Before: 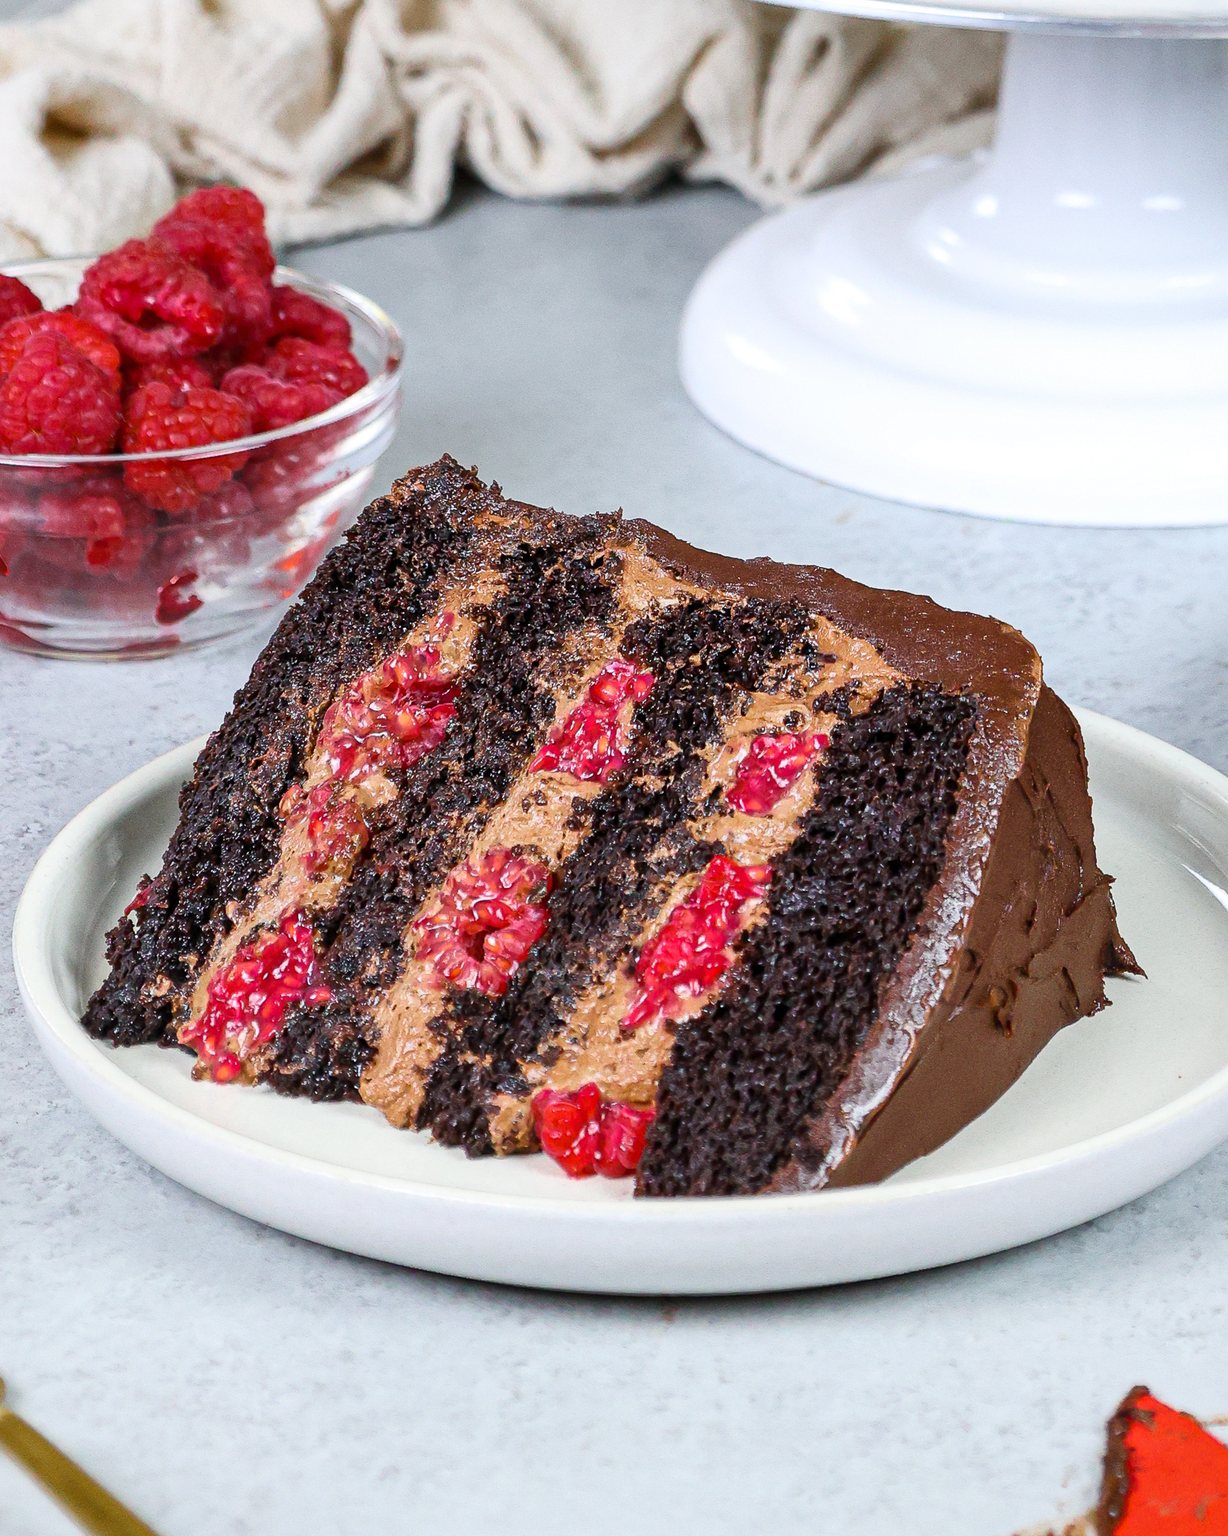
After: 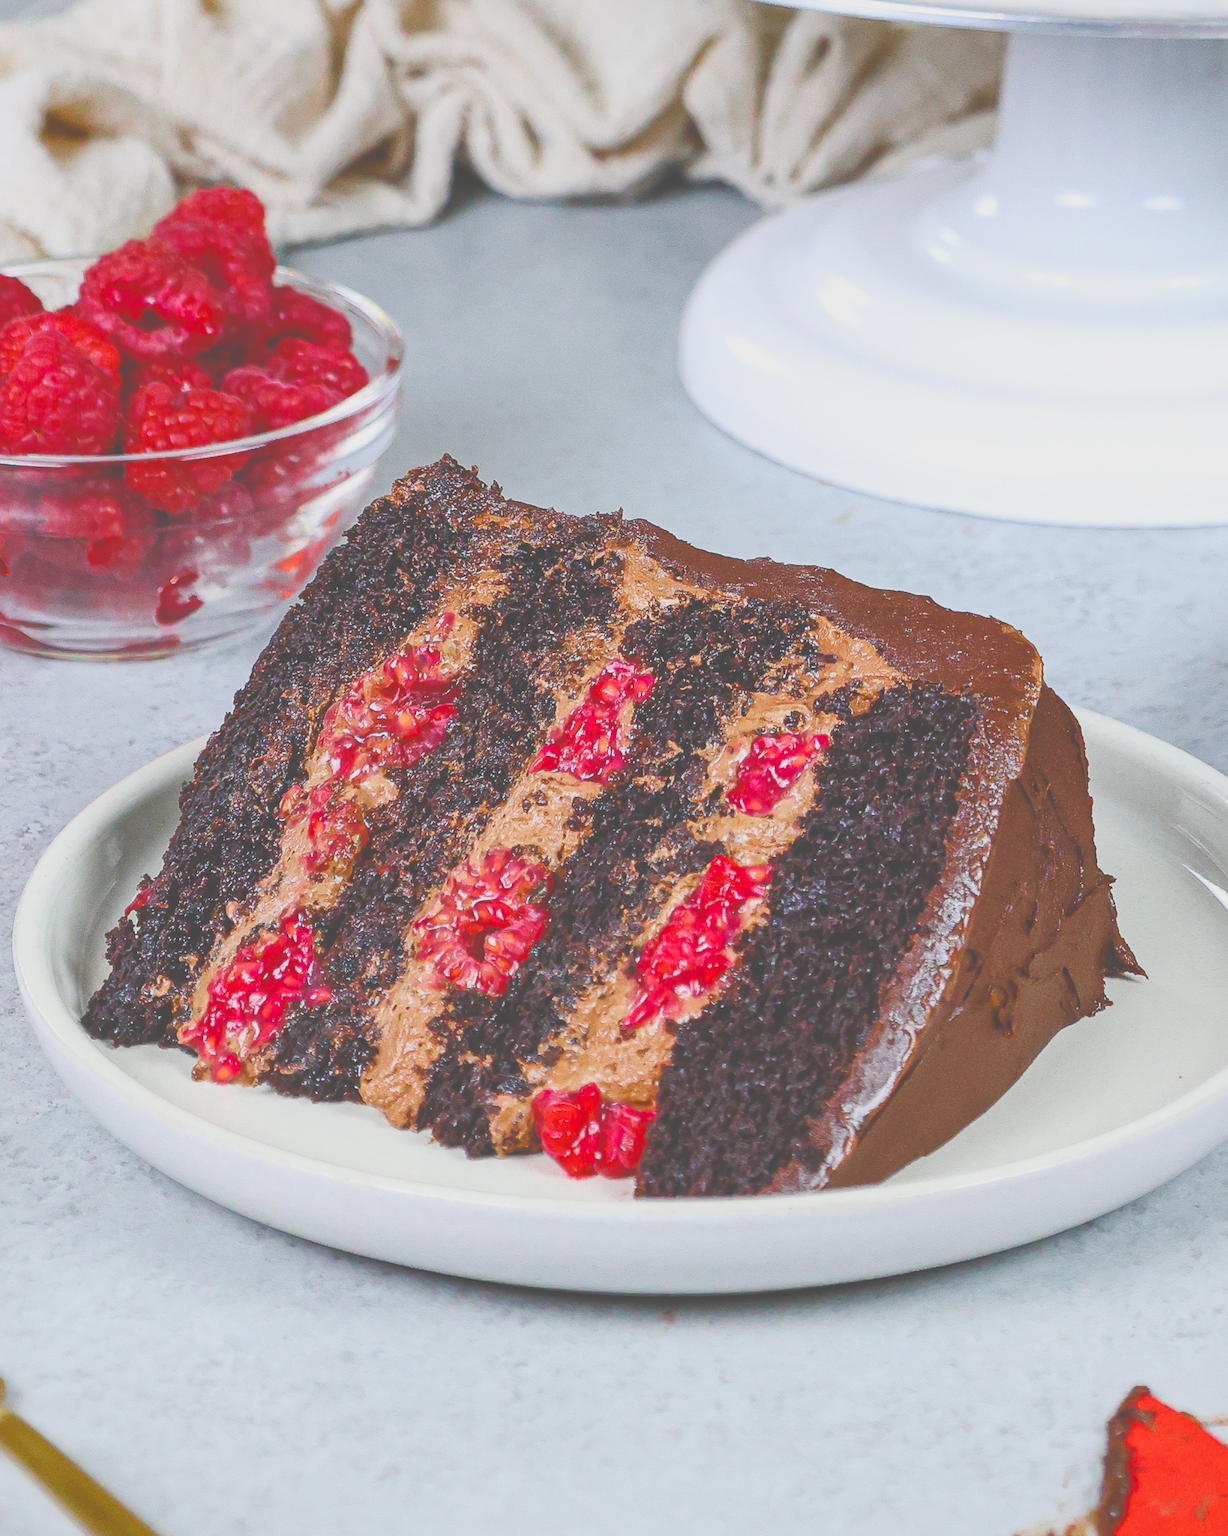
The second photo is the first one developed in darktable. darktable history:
color balance rgb: global offset › luminance -0.5%, perceptual saturation grading › highlights -17.77%, perceptual saturation grading › mid-tones 33.1%, perceptual saturation grading › shadows 50.52%, perceptual brilliance grading › highlights 10.8%, perceptual brilliance grading › shadows -10.8%, global vibrance 24.22%, contrast -25%
exposure: black level correction -0.062, exposure -0.05 EV, compensate highlight preservation false
